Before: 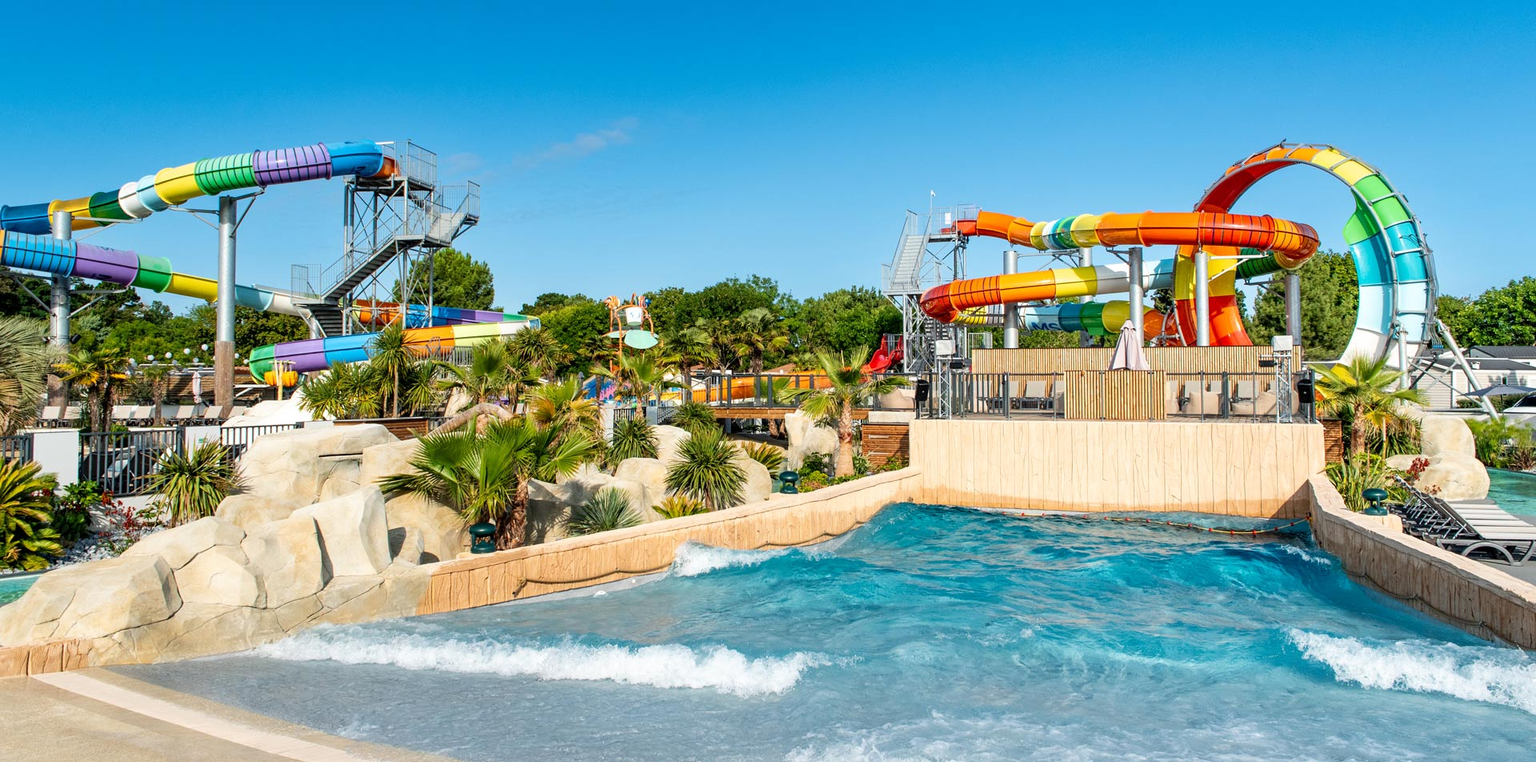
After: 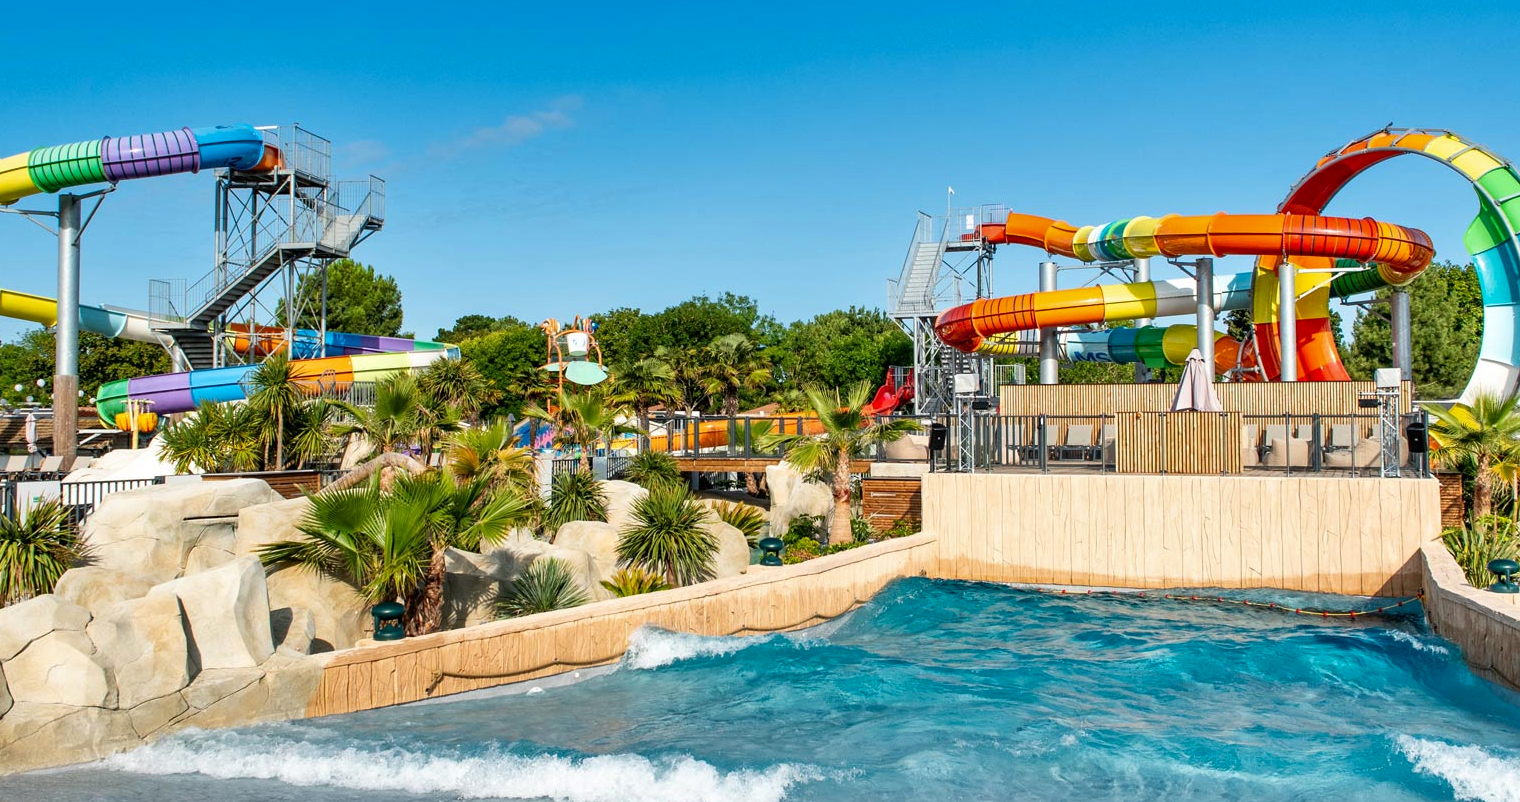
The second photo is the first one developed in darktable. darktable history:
shadows and highlights: soften with gaussian
crop: left 11.225%, top 5.381%, right 9.565%, bottom 10.314%
